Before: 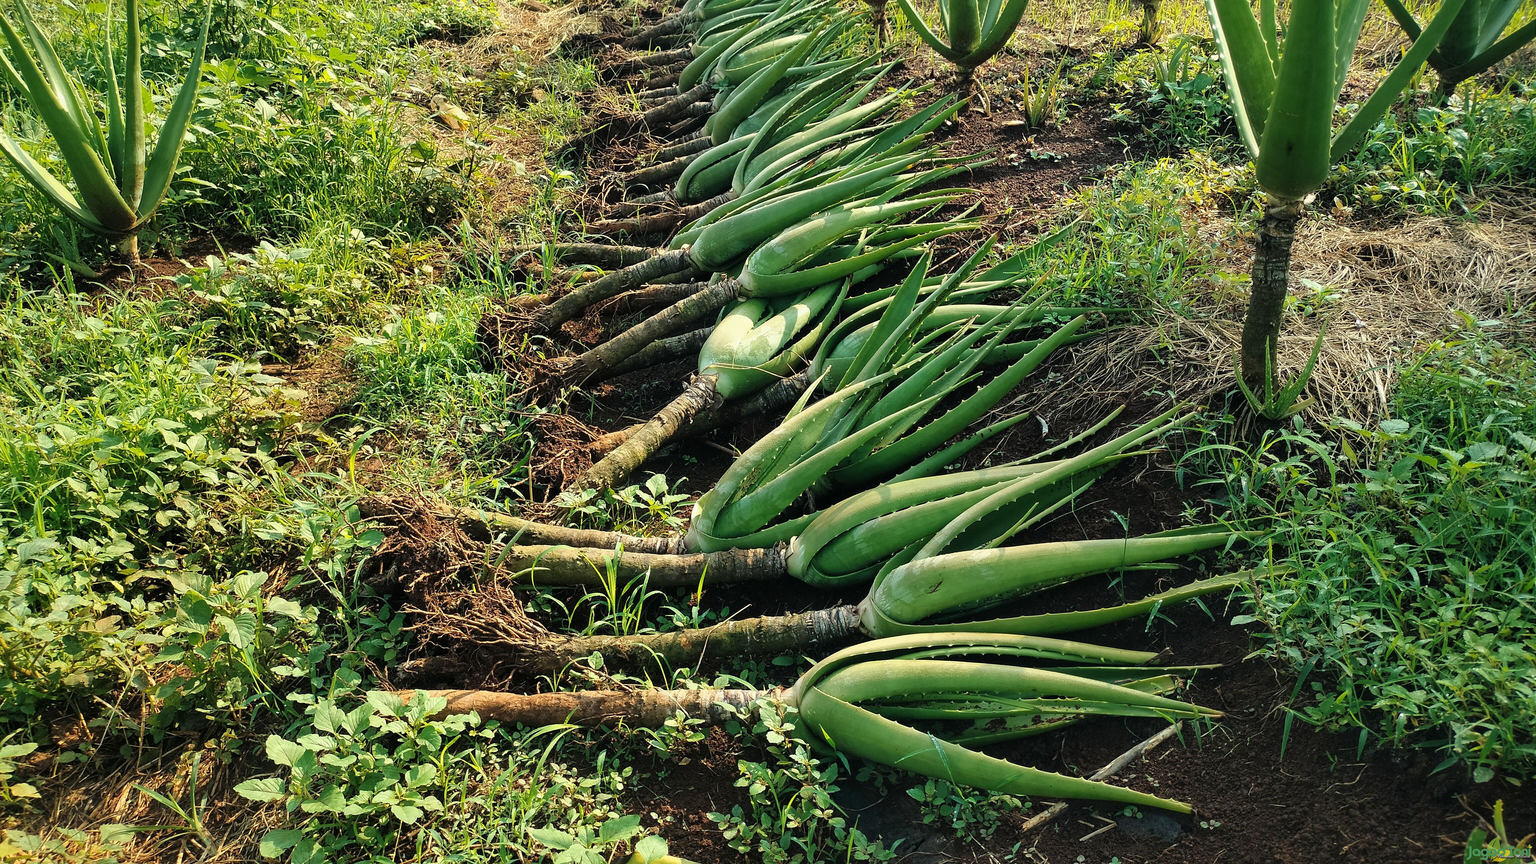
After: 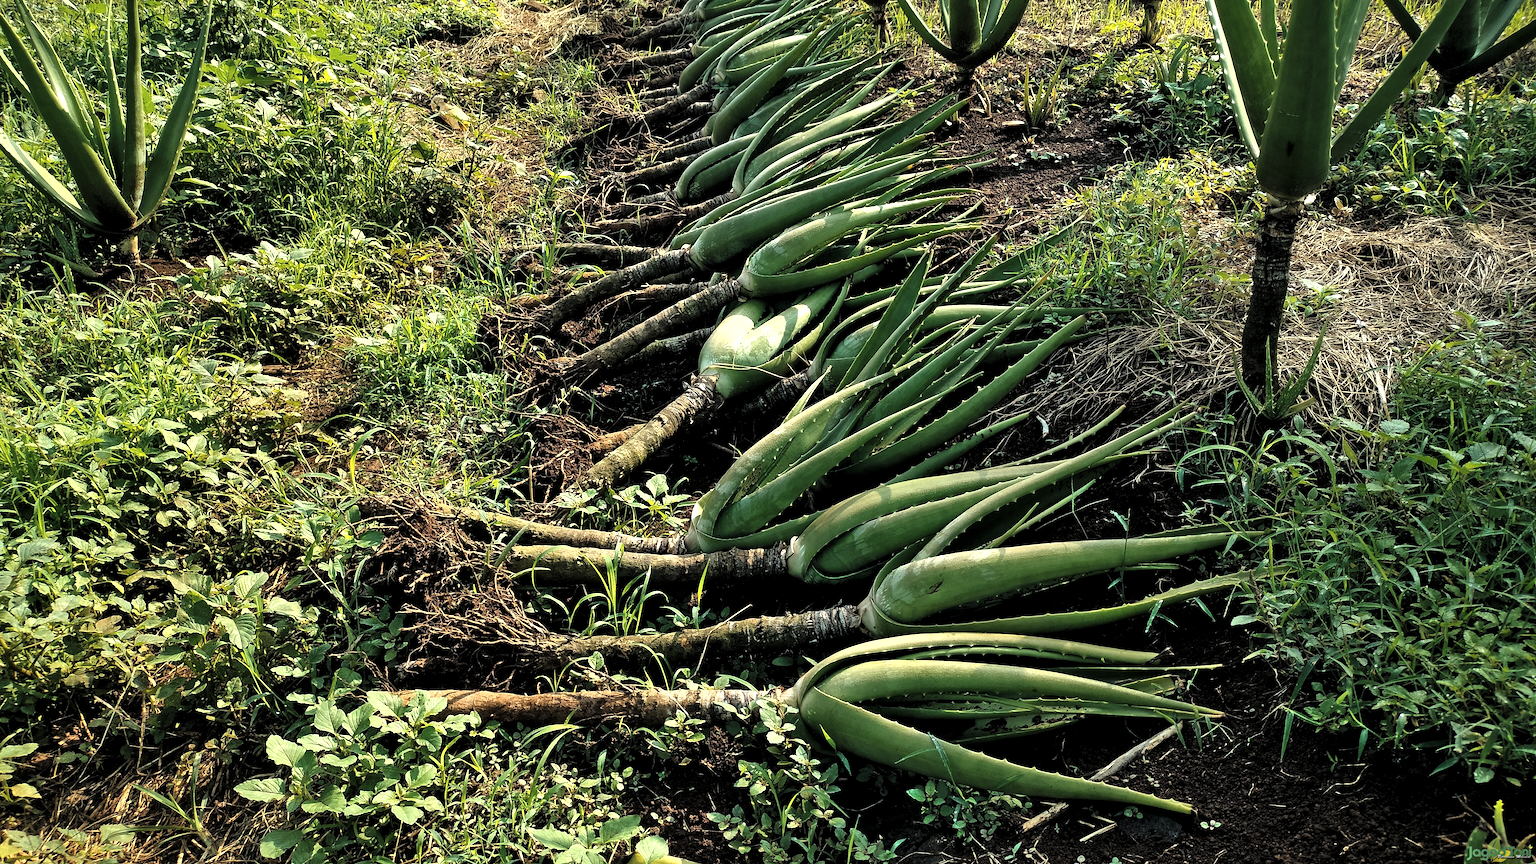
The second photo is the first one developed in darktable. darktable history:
levels: levels [0.101, 0.578, 0.953]
shadows and highlights: radius 44.78, white point adjustment 6.64, compress 79.65%, highlights color adjustment 78.42%, soften with gaussian
